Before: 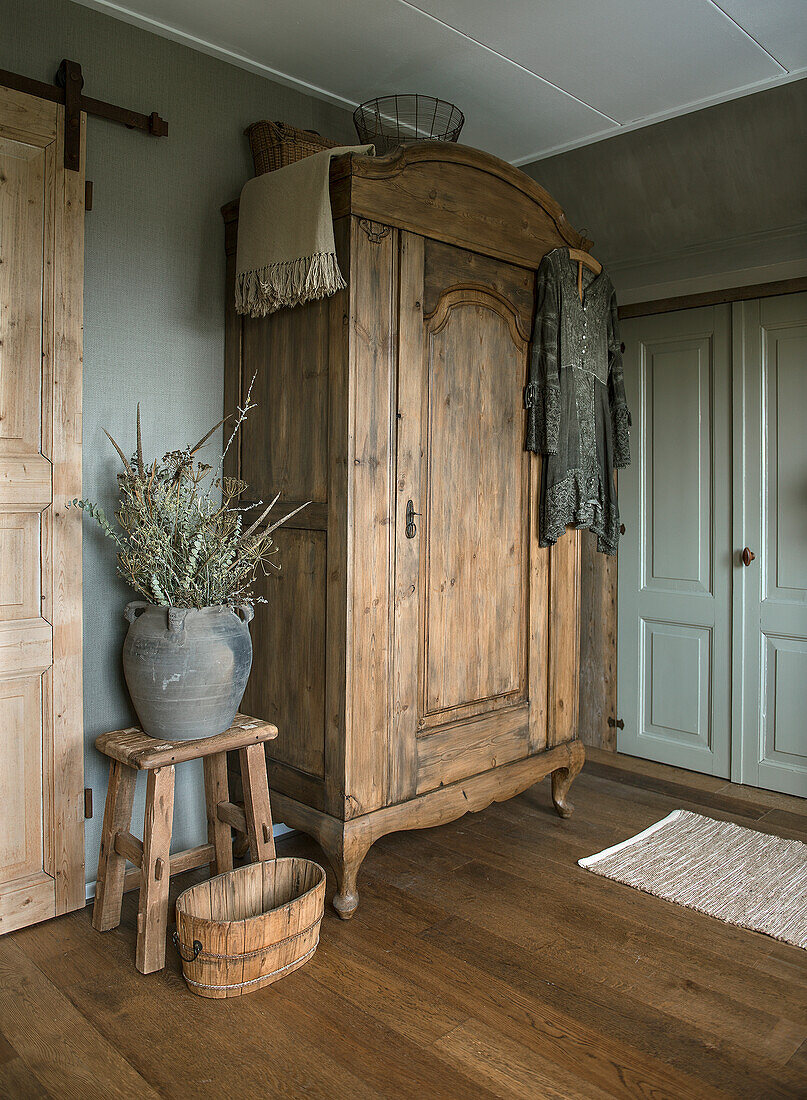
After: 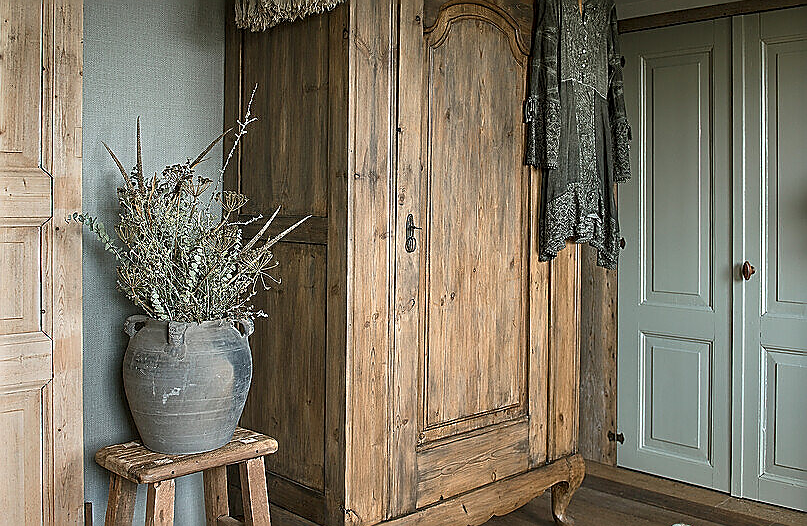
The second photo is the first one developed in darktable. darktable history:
sharpen: radius 1.421, amount 1.26, threshold 0.65
crop and rotate: top 26.013%, bottom 26.139%
